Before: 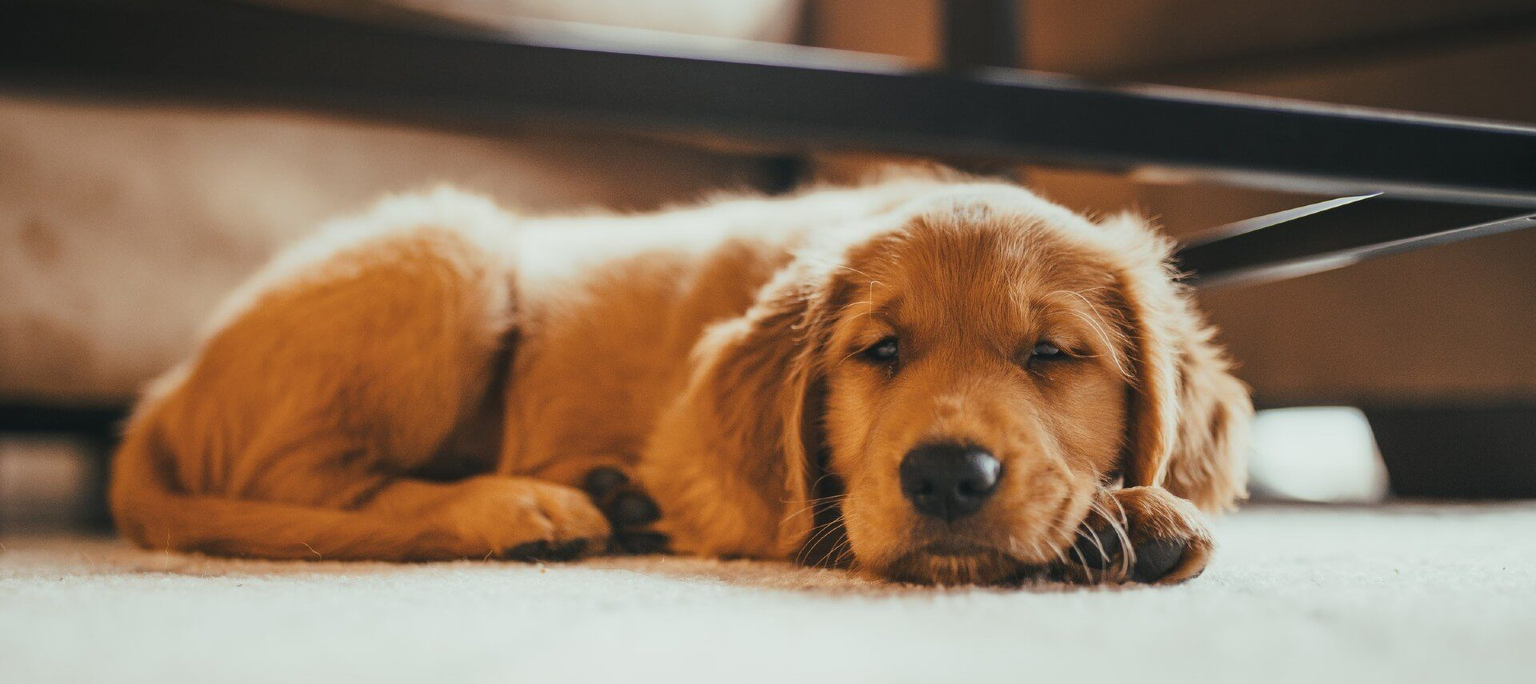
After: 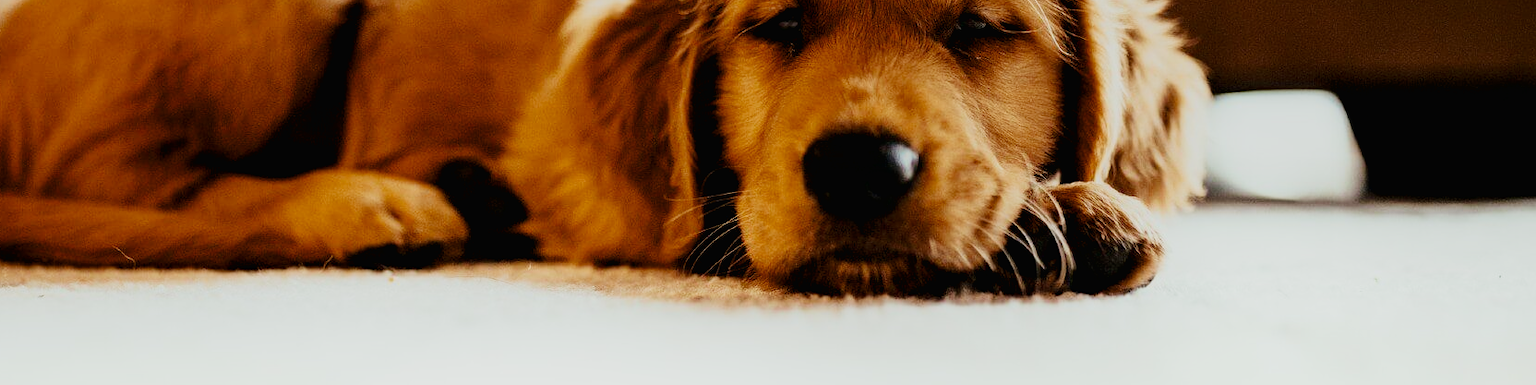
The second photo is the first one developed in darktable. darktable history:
crop and rotate: left 13.306%, top 48.129%, bottom 2.928%
contrast equalizer: octaves 7, y [[0.6 ×6], [0.55 ×6], [0 ×6], [0 ×6], [0 ×6]], mix -0.2
white balance: emerald 1
shadows and highlights: shadows -23.08, highlights 46.15, soften with gaussian
velvia: on, module defaults
tone curve: curves: ch0 [(0.016, 0.011) (0.204, 0.146) (0.515, 0.476) (0.78, 0.795) (1, 0.981)], color space Lab, linked channels, preserve colors none
exposure: black level correction 0.025, exposure 0.182 EV, compensate highlight preservation false
sigmoid: contrast 1.6, skew -0.2, preserve hue 0%, red attenuation 0.1, red rotation 0.035, green attenuation 0.1, green rotation -0.017, blue attenuation 0.15, blue rotation -0.052, base primaries Rec2020
